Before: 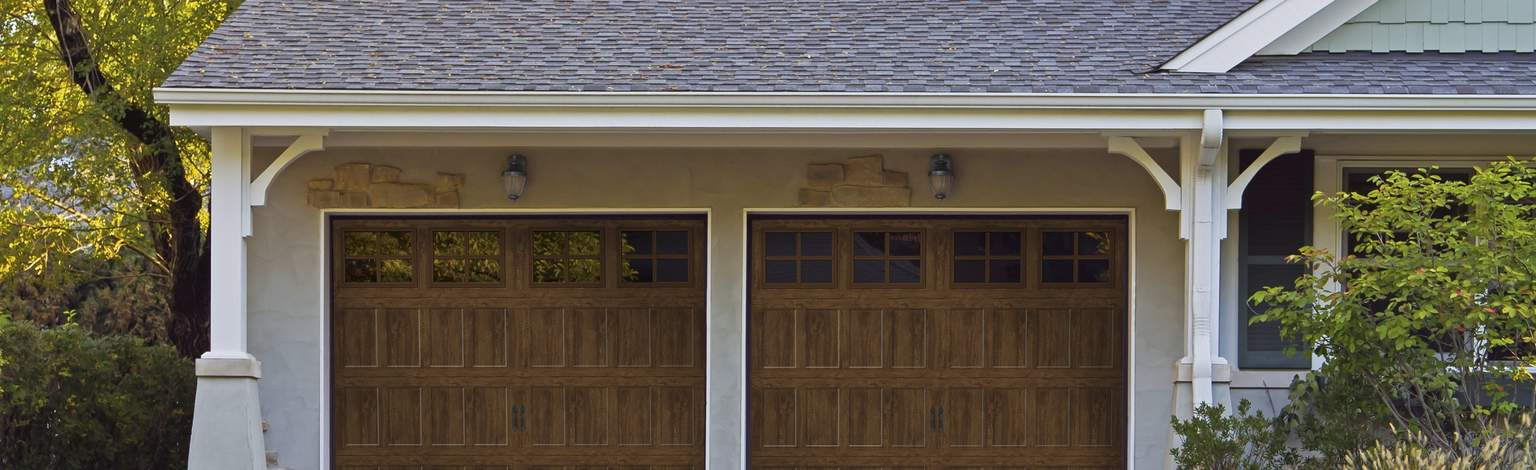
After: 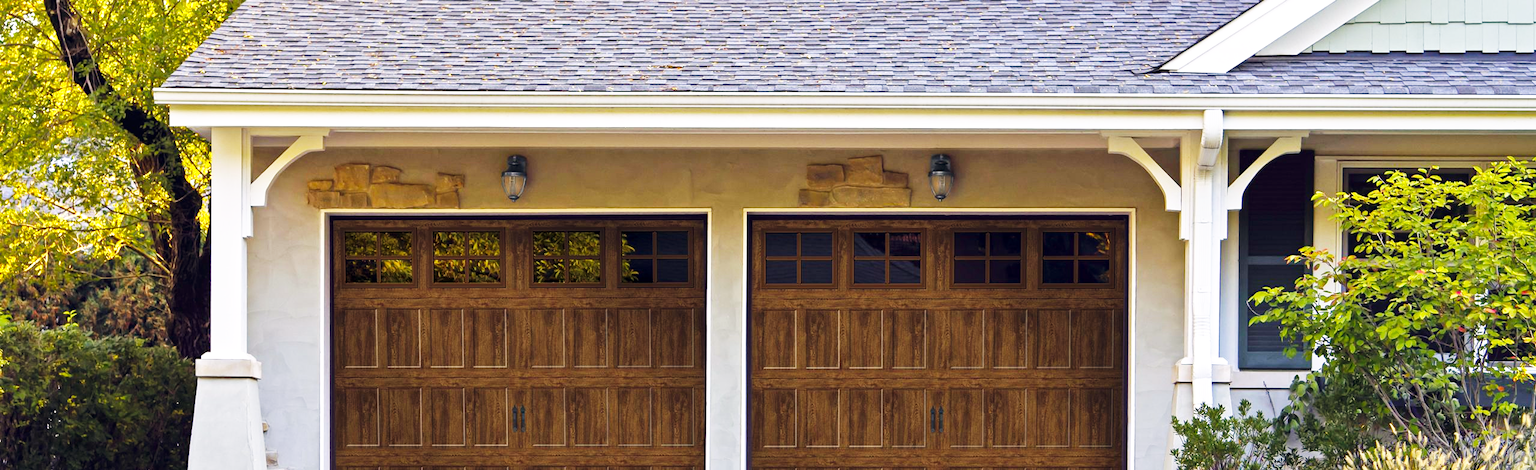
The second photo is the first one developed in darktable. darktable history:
base curve: curves: ch0 [(0, 0) (0.007, 0.004) (0.027, 0.03) (0.046, 0.07) (0.207, 0.54) (0.442, 0.872) (0.673, 0.972) (1, 1)], preserve colors none
local contrast: highlights 100%, shadows 100%, detail 120%, midtone range 0.2
color balance rgb: shadows lift › hue 87.51°, highlights gain › chroma 1.62%, highlights gain › hue 55.1°, global offset › chroma 0.06%, global offset › hue 253.66°, linear chroma grading › global chroma 0.5%, perceptual saturation grading › global saturation 9.6%
